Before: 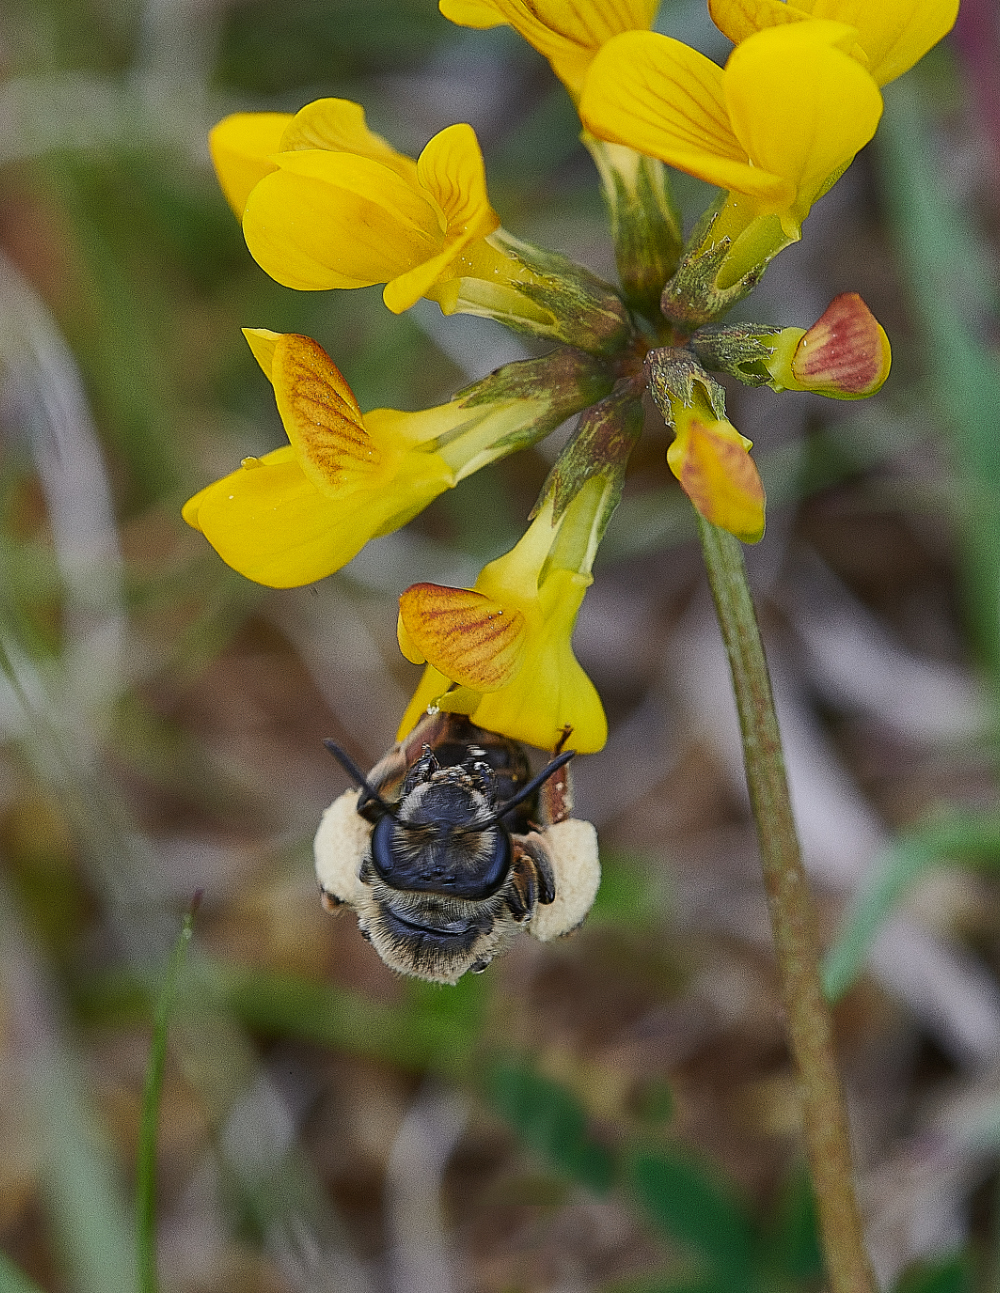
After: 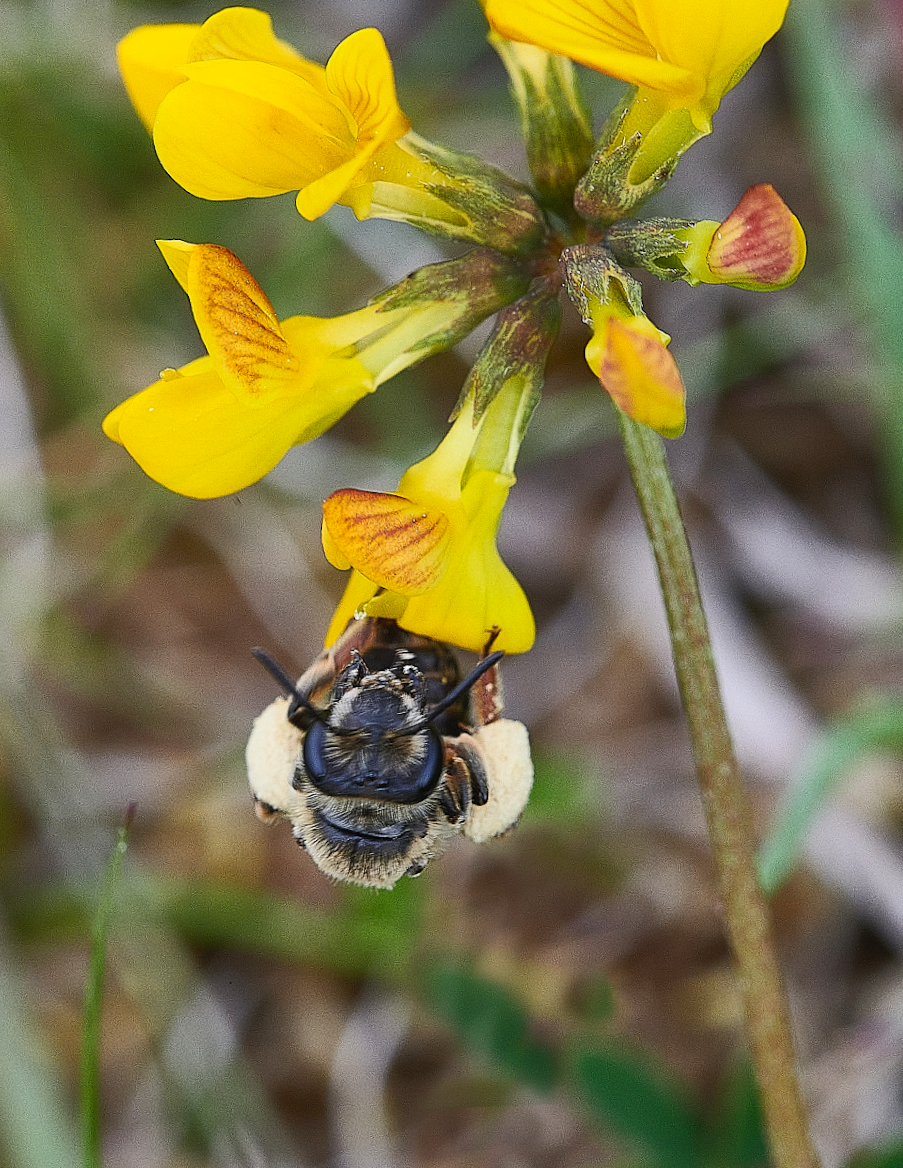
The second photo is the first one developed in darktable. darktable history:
contrast brightness saturation: contrast 0.2, brightness 0.15, saturation 0.14
tone equalizer: on, module defaults
crop and rotate: angle 1.96°, left 5.673%, top 5.673%
